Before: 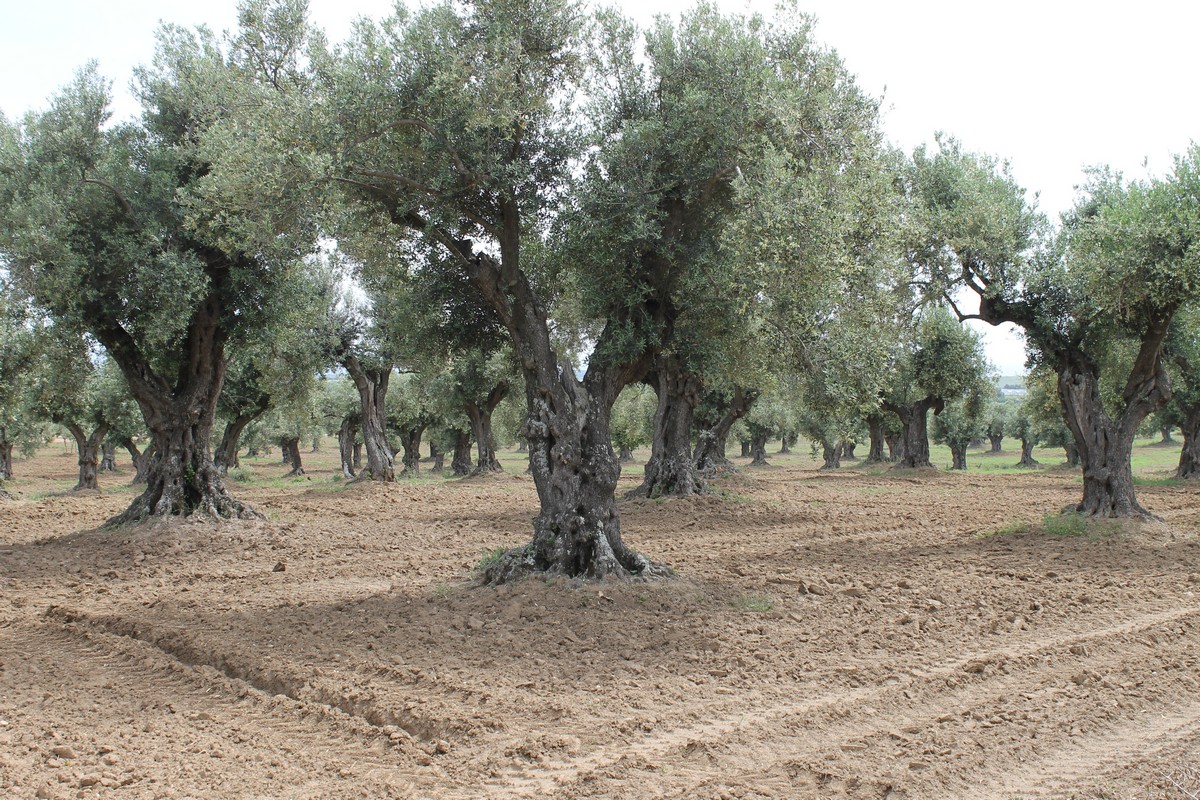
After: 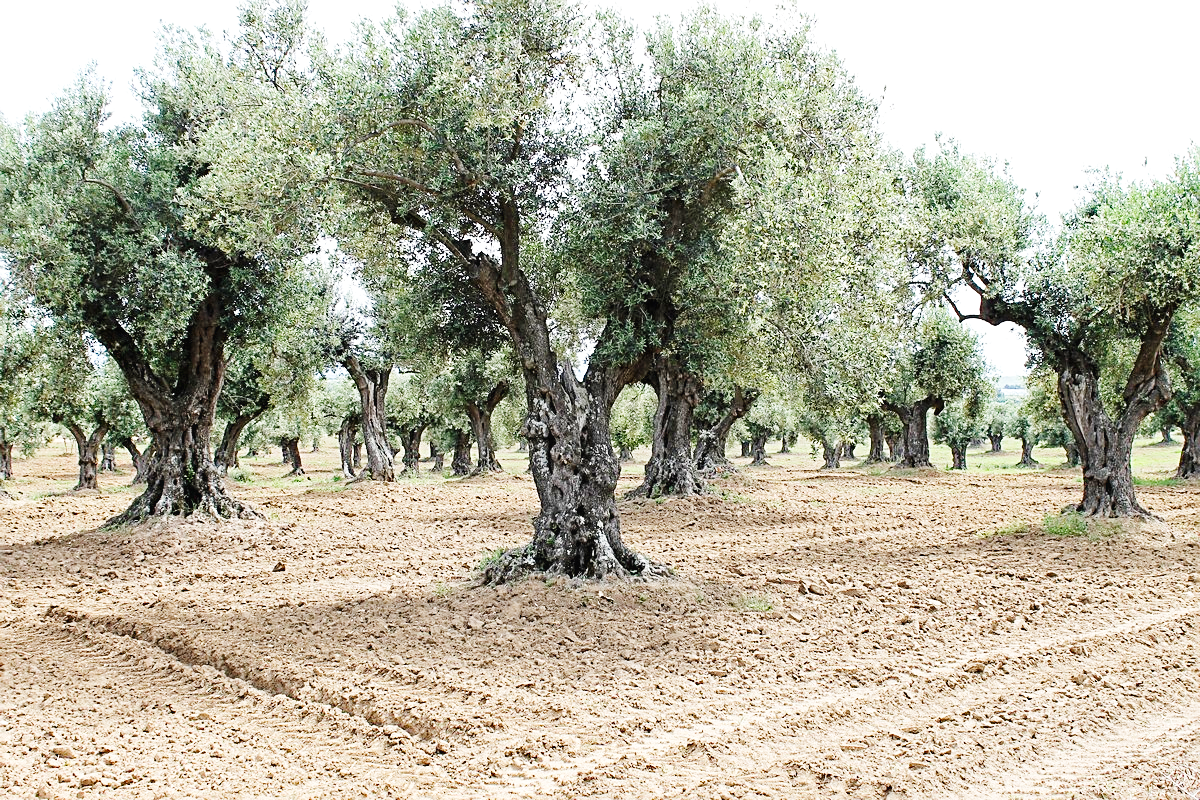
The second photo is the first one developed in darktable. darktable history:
haze removal: strength 0.396, distance 0.216, compatibility mode true, adaptive false
shadows and highlights: shadows 19.89, highlights -20.25, soften with gaussian
base curve: curves: ch0 [(0, 0.003) (0.001, 0.002) (0.006, 0.004) (0.02, 0.022) (0.048, 0.086) (0.094, 0.234) (0.162, 0.431) (0.258, 0.629) (0.385, 0.8) (0.548, 0.918) (0.751, 0.988) (1, 1)], preserve colors none
contrast equalizer: y [[0.5 ×6], [0.5 ×6], [0.5, 0.5, 0.501, 0.545, 0.707, 0.863], [0 ×6], [0 ×6]], mix 0.29
sharpen: on, module defaults
